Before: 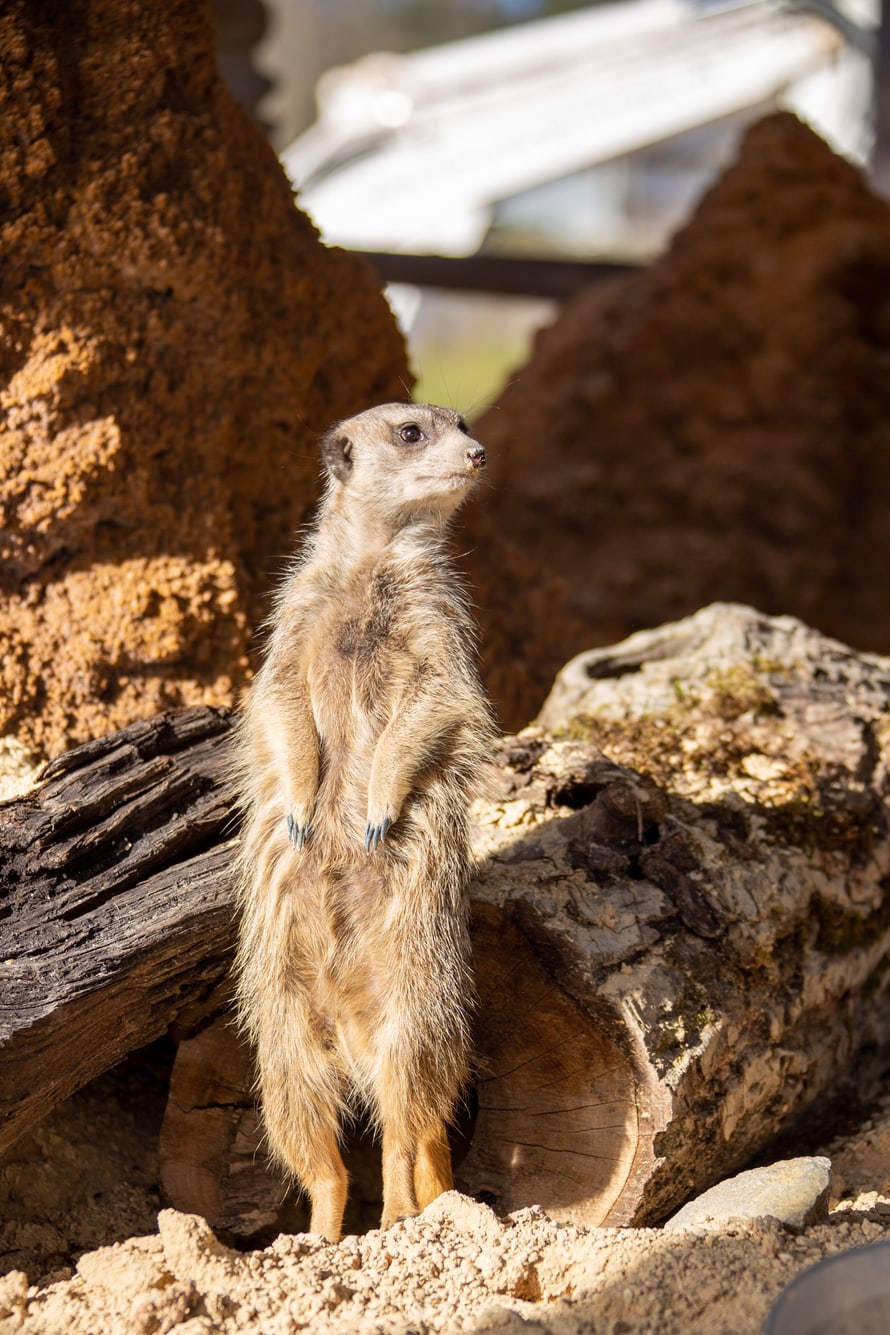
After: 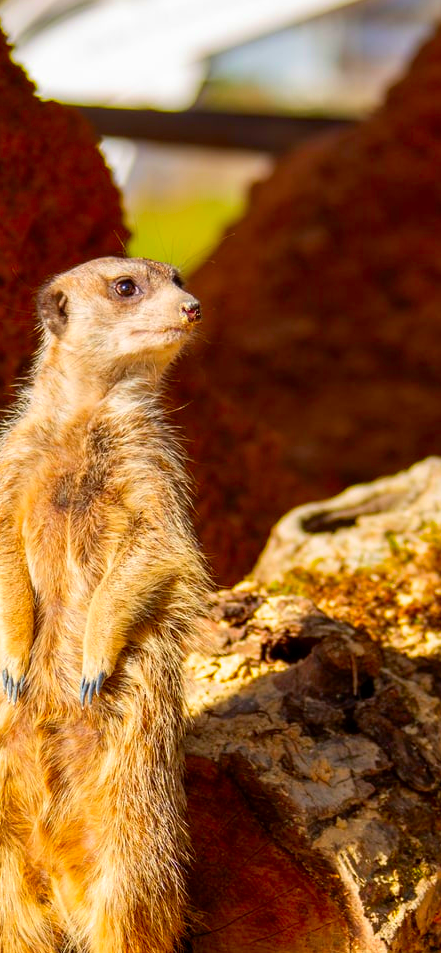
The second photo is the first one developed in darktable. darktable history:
crop: left 32.075%, top 10.976%, right 18.355%, bottom 17.596%
exposure: black level correction 0.001, compensate highlight preservation false
color correction: saturation 2.15
